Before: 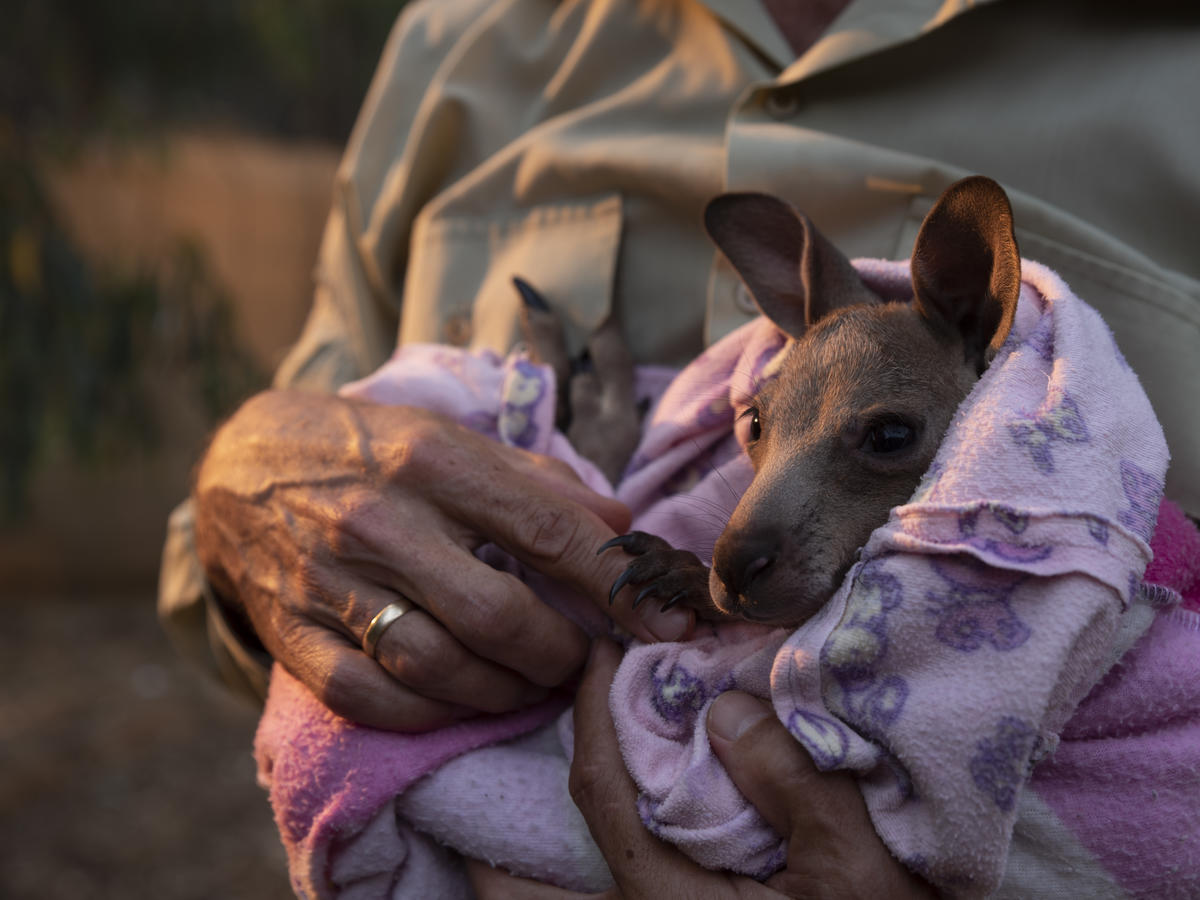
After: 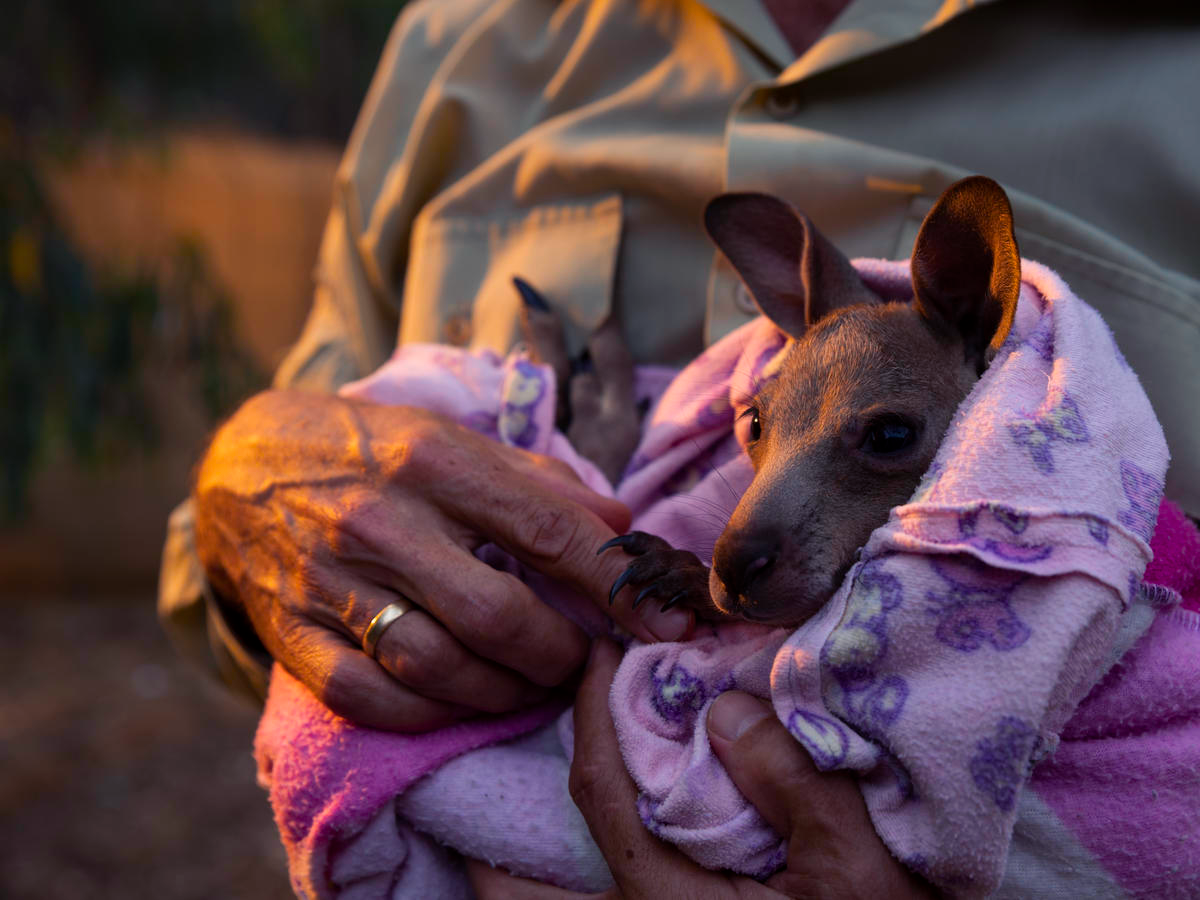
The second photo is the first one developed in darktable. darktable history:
color balance rgb: shadows lift › luminance -21.693%, shadows lift › chroma 6.674%, shadows lift › hue 267.73°, global offset › hue 170.21°, perceptual saturation grading › global saturation 30.554%, global vibrance 20%
